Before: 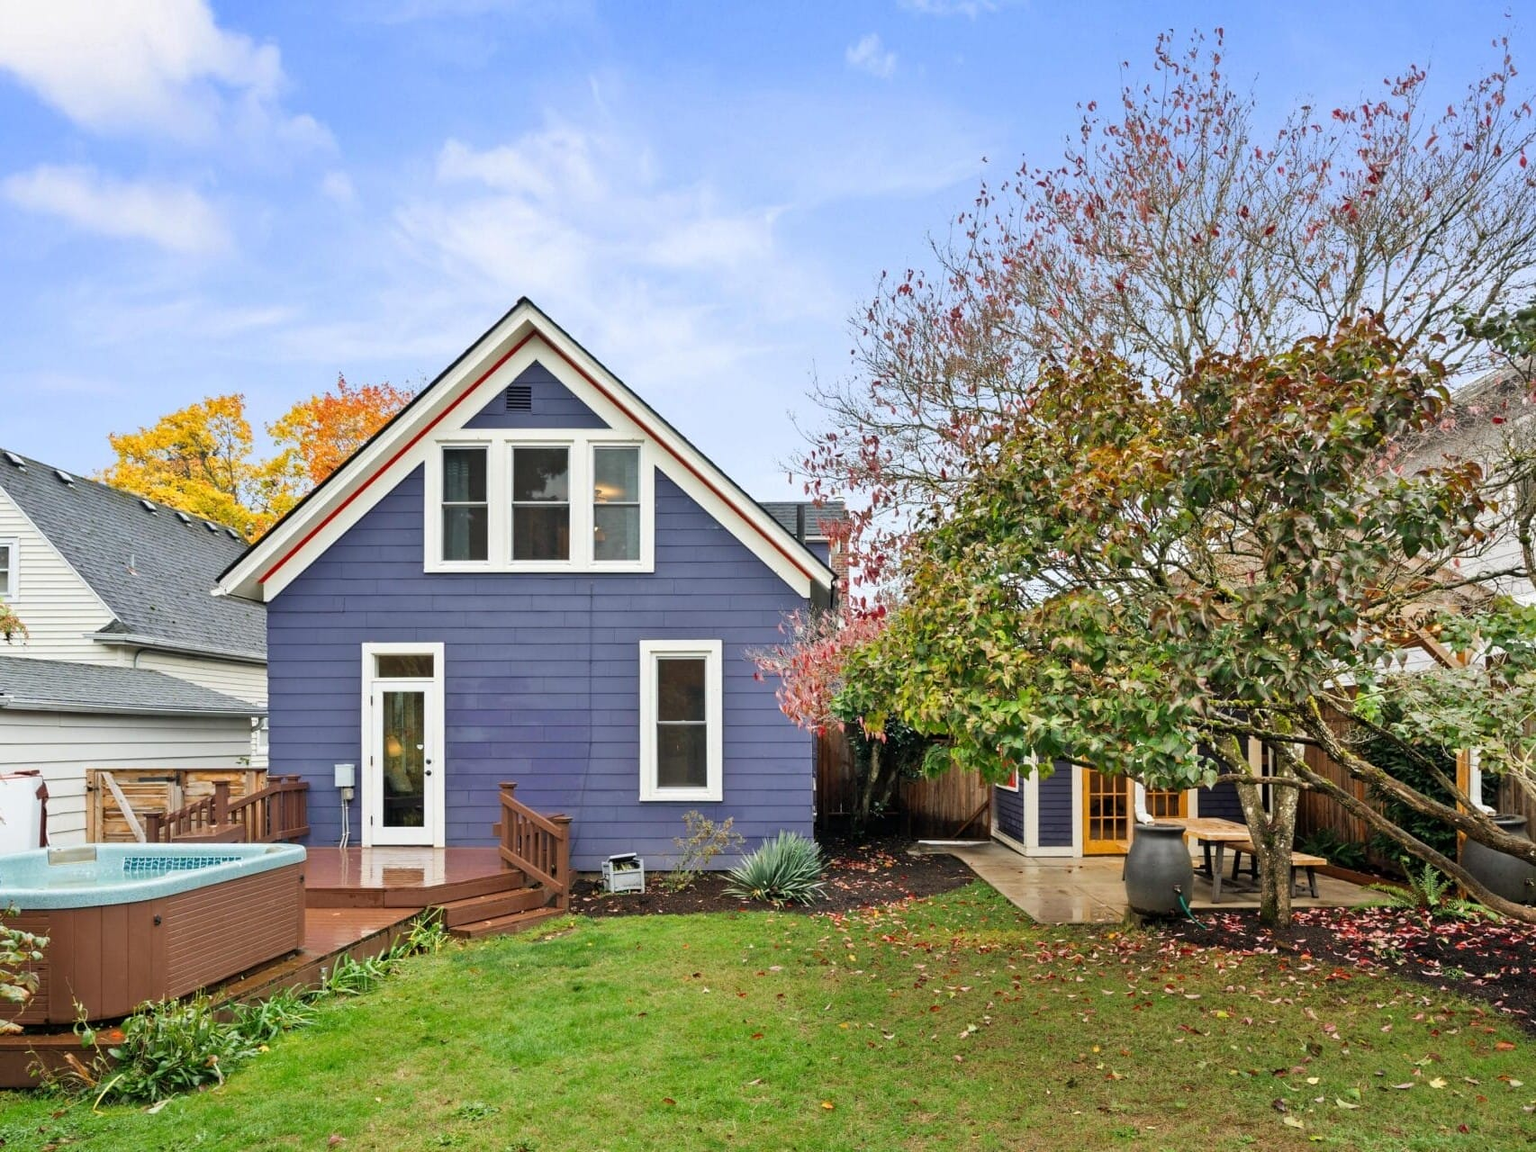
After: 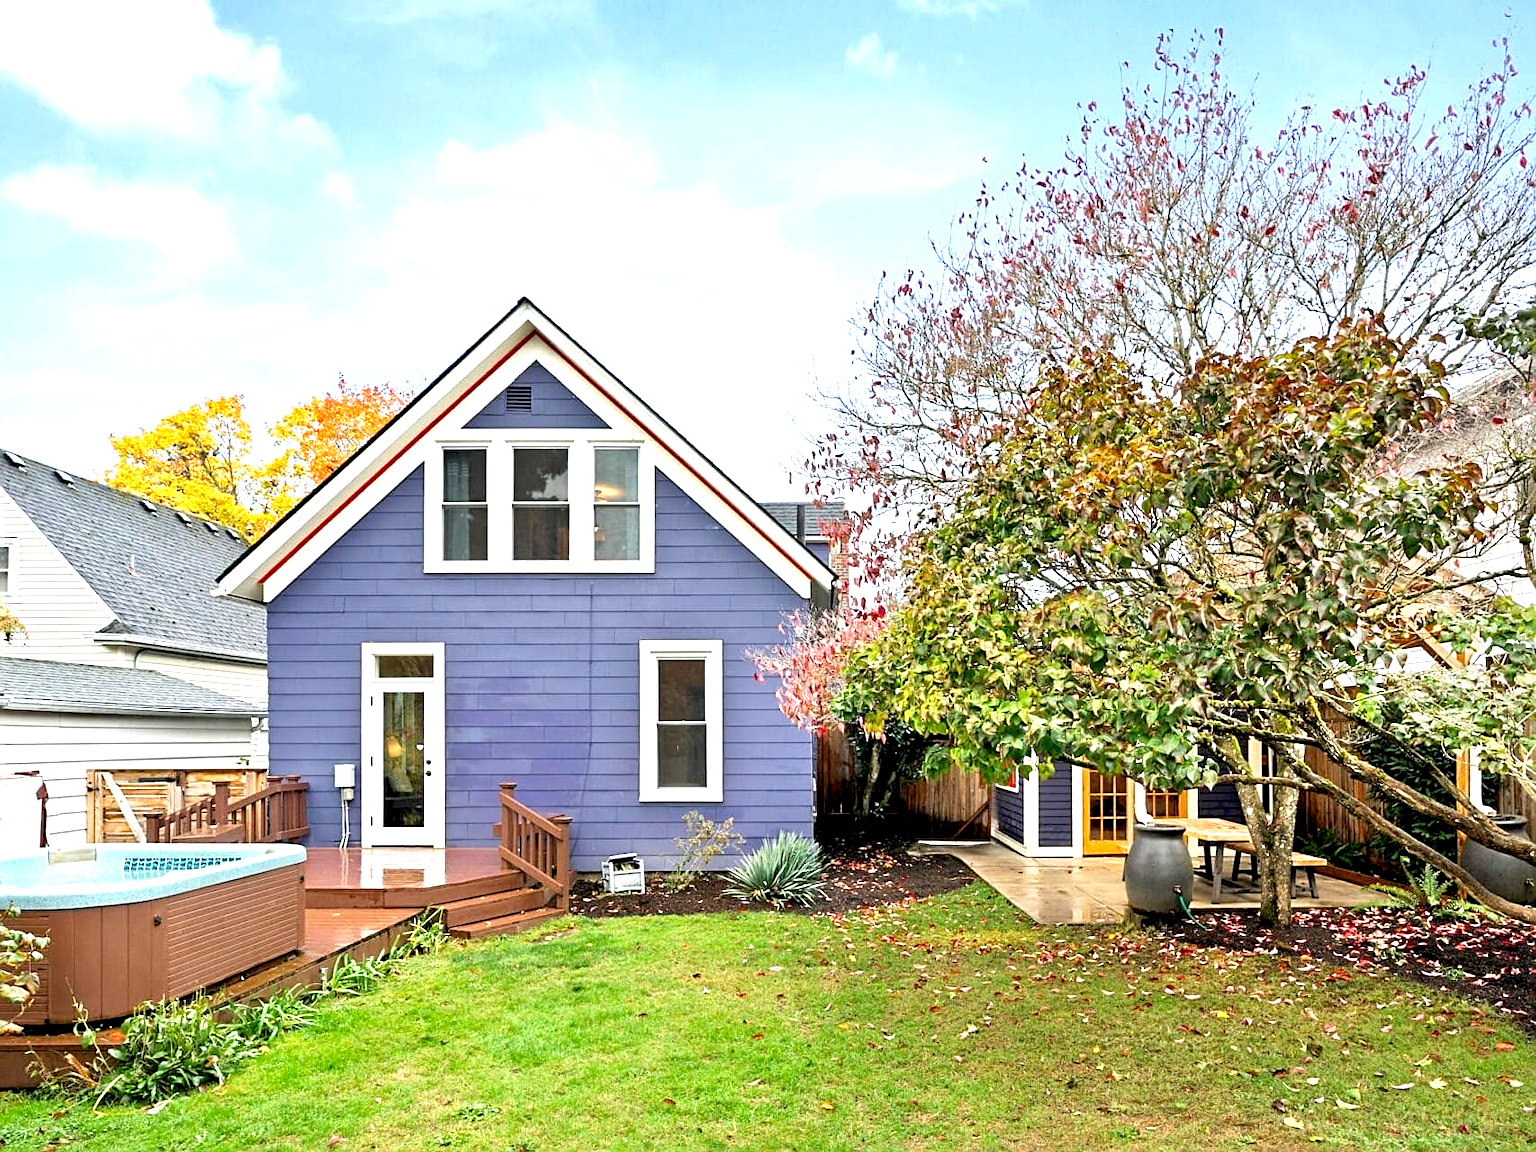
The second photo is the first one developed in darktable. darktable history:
exposure: black level correction 0.008, exposure 0.968 EV, compensate highlight preservation false
sharpen: on, module defaults
